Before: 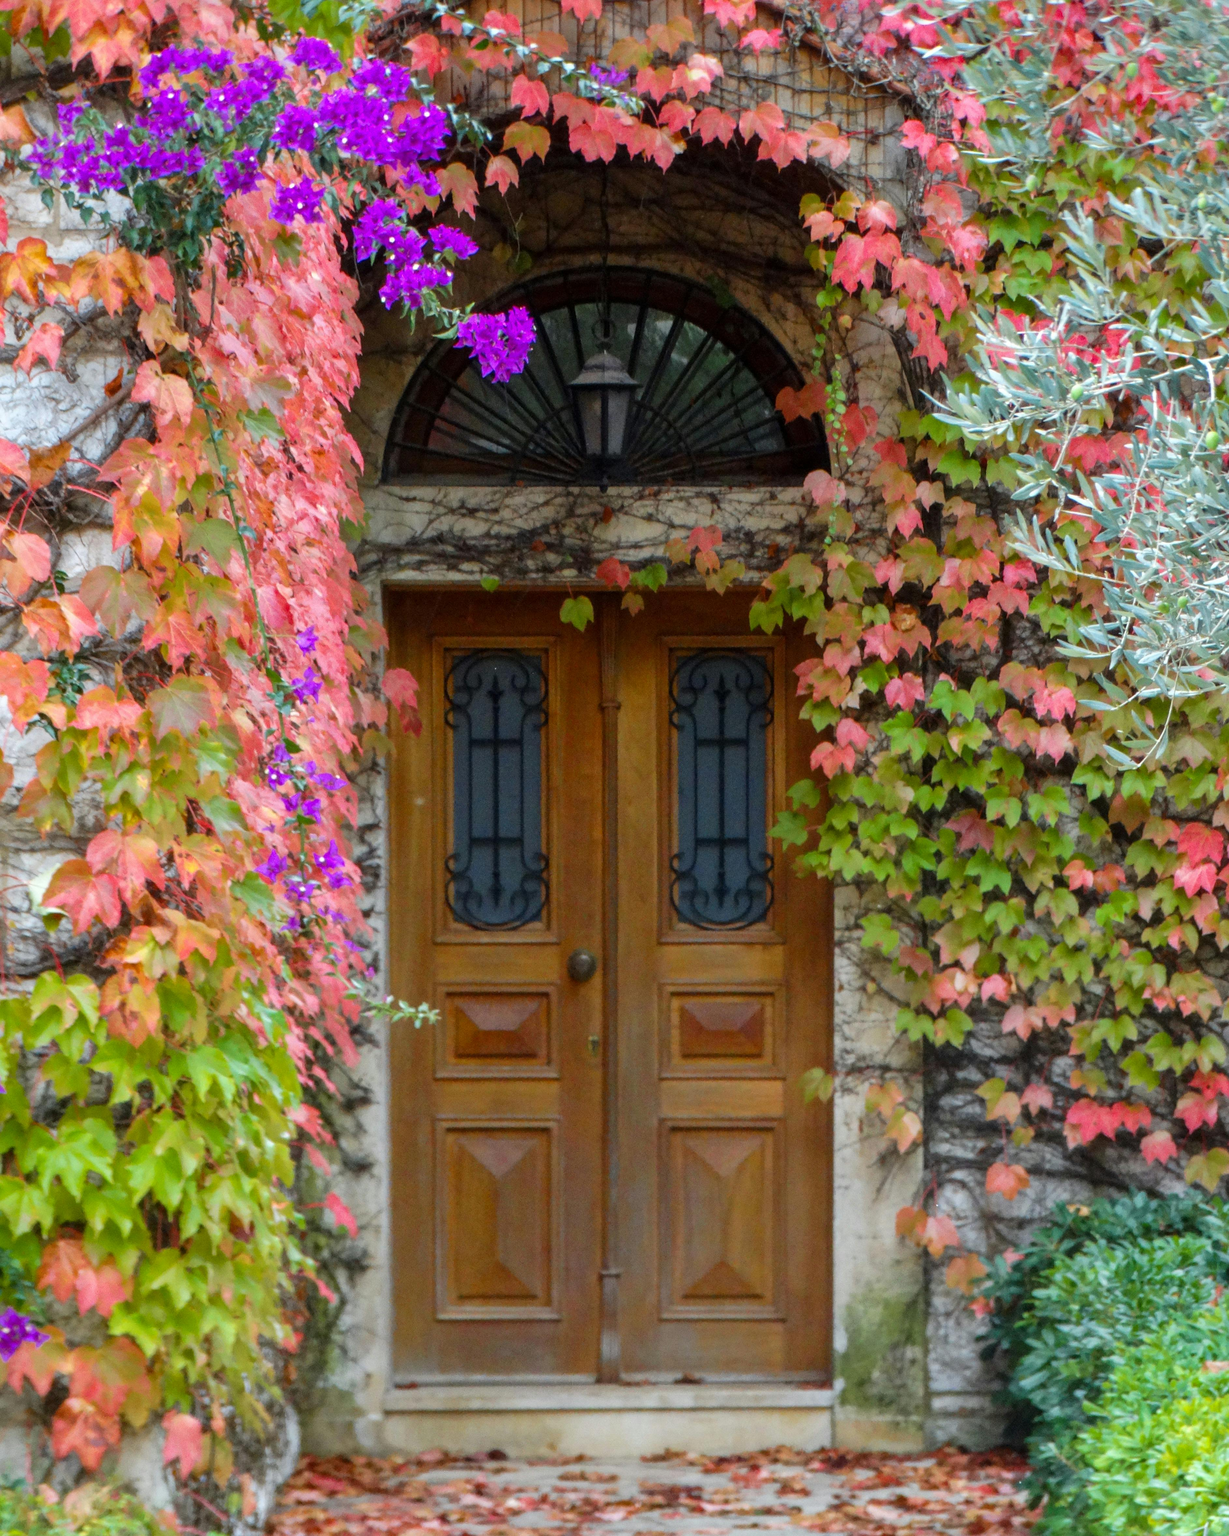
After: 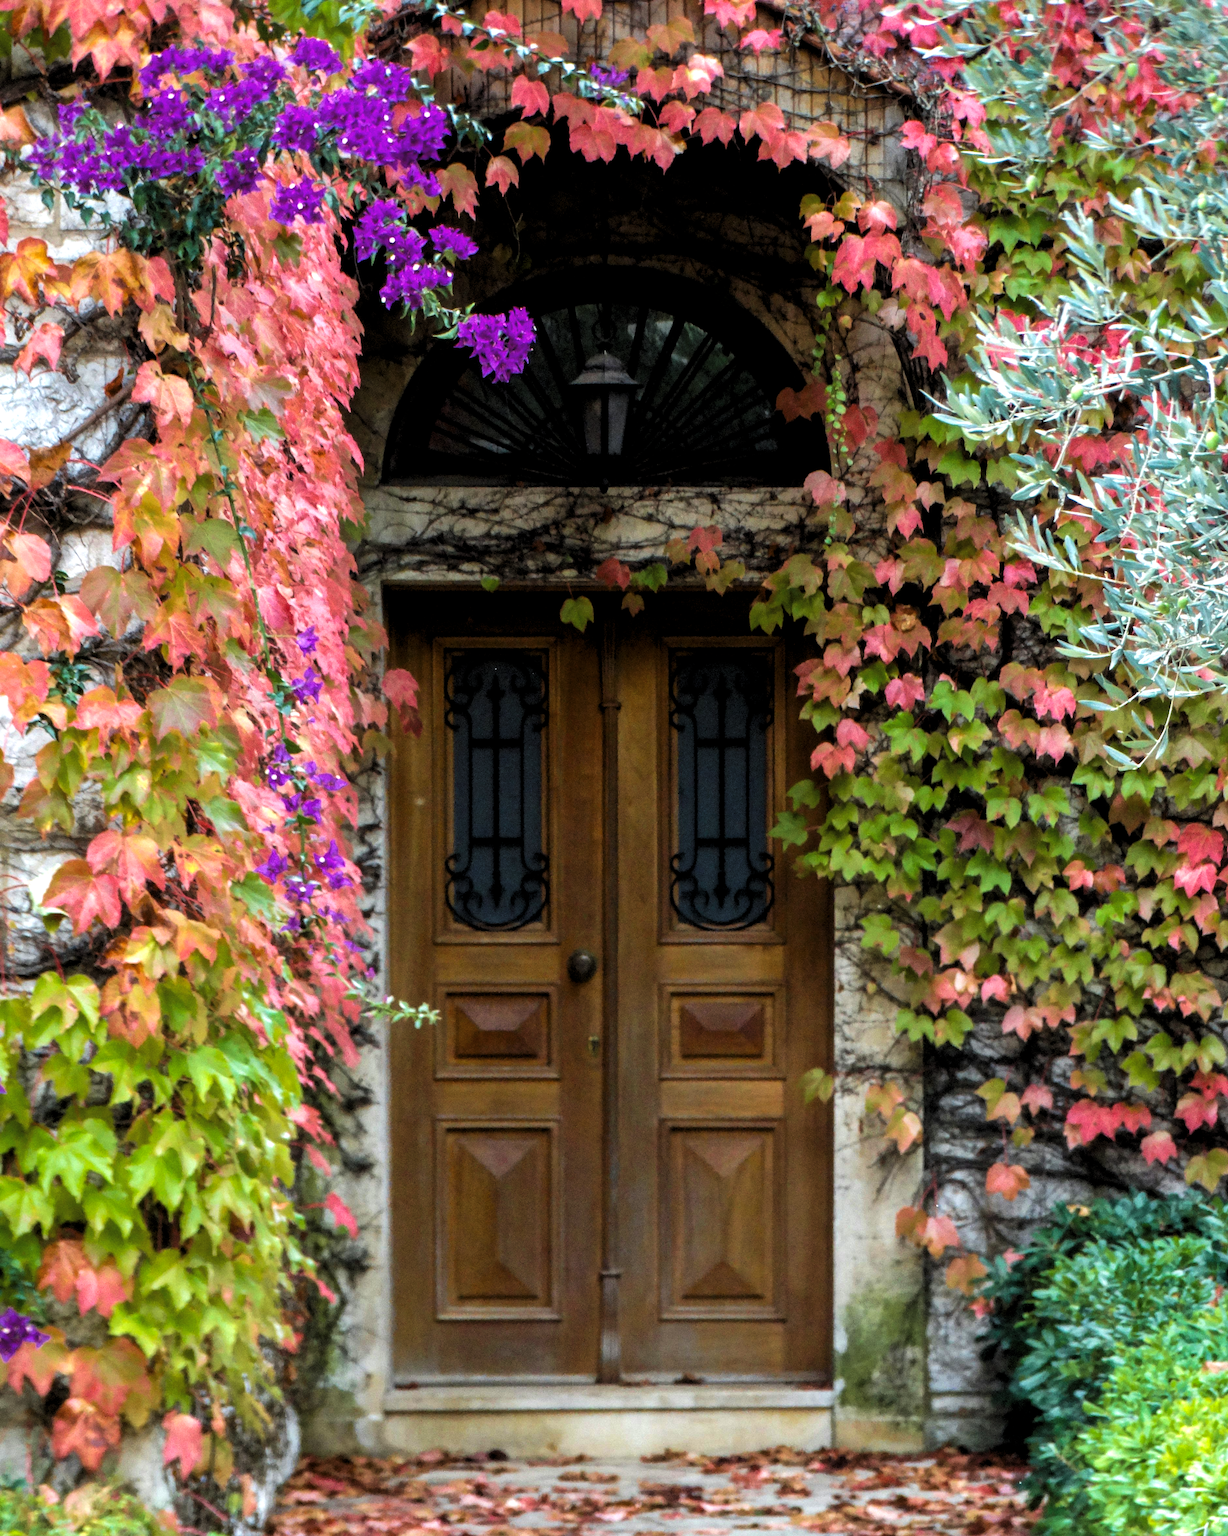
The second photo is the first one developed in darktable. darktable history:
levels: levels [0.129, 0.519, 0.867]
velvia: on, module defaults
tone equalizer: edges refinement/feathering 500, mask exposure compensation -1.57 EV, preserve details no
